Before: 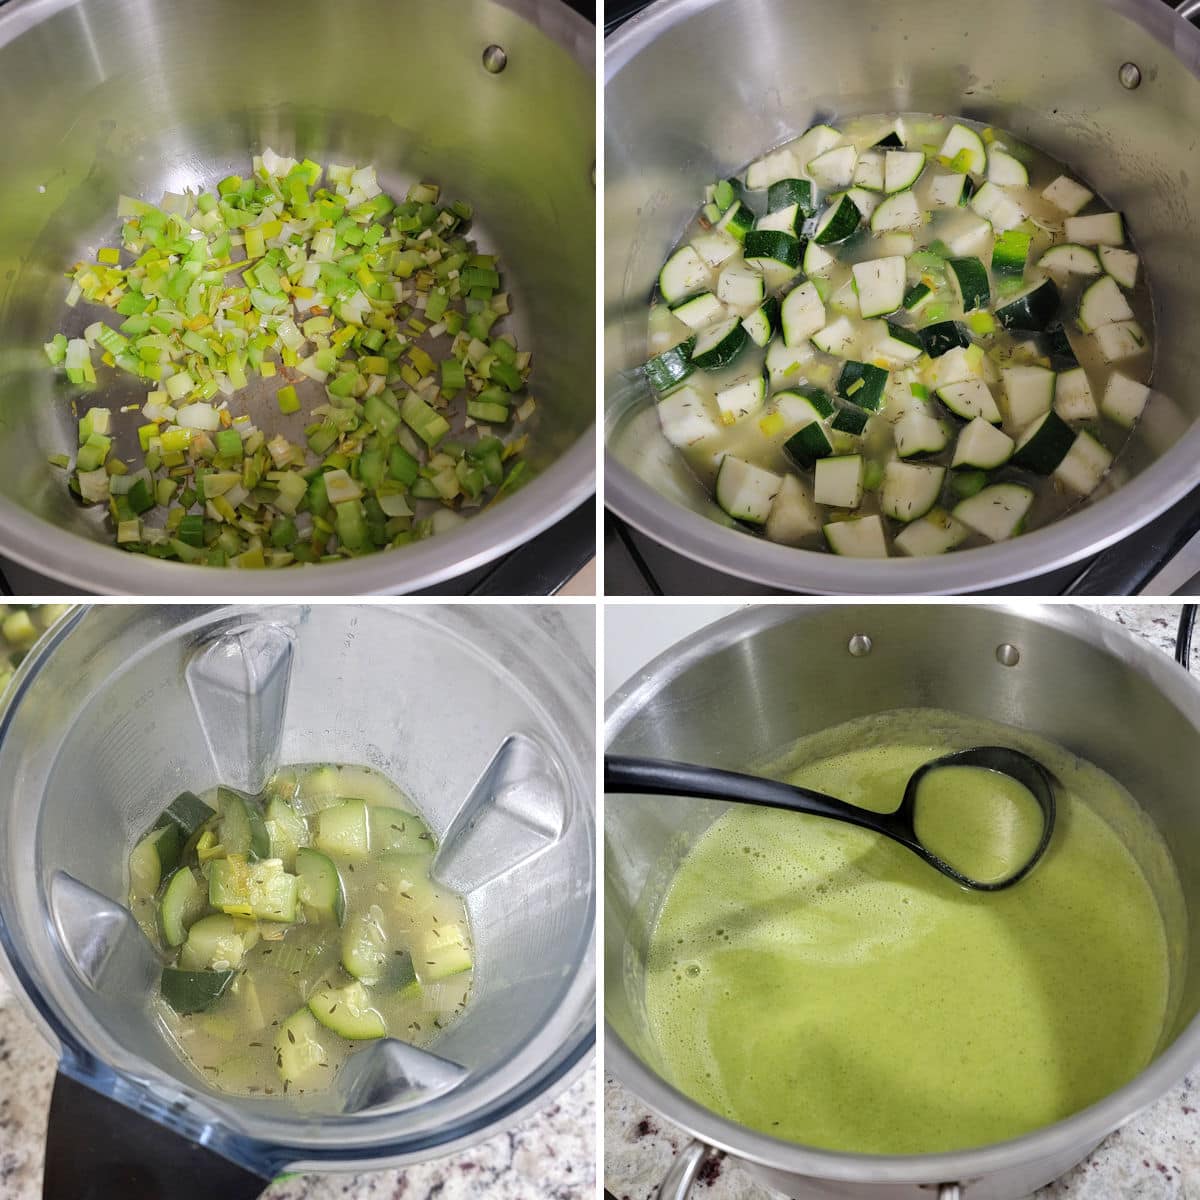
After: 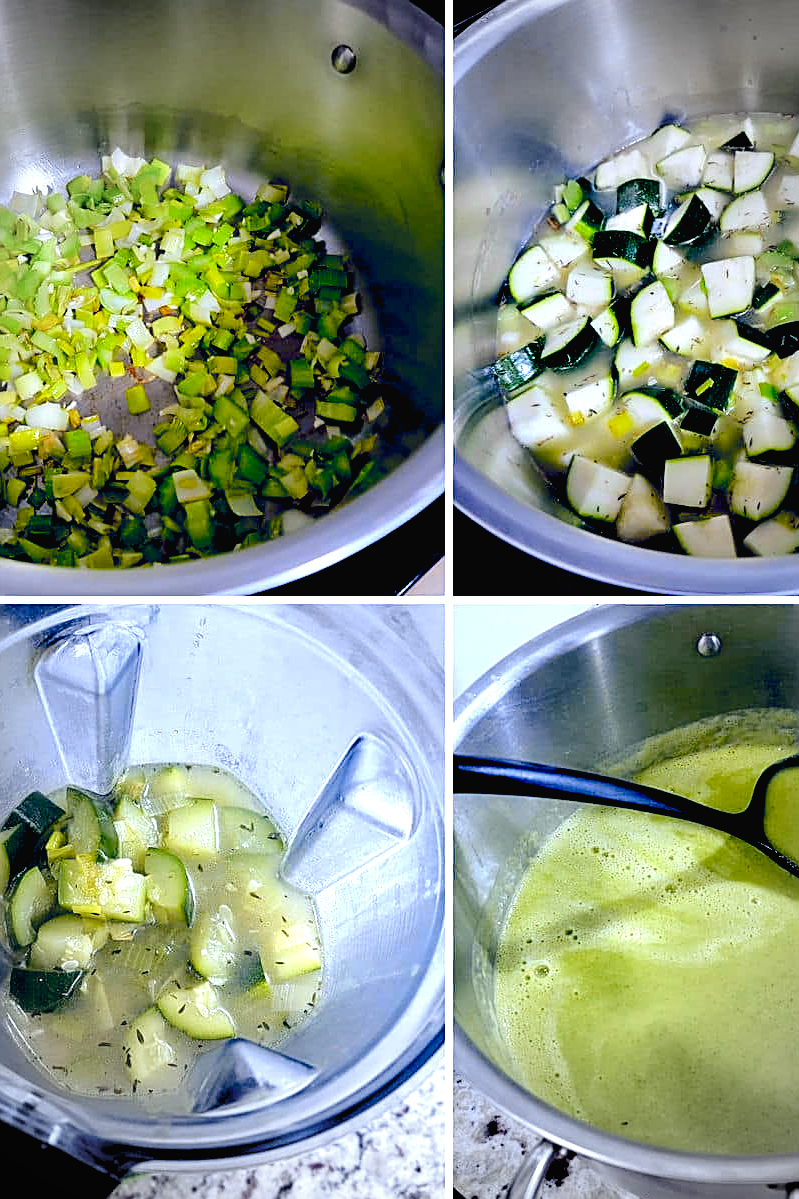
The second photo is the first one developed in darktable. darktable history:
crop and rotate: left 12.648%, right 20.685%
sharpen: on, module defaults
tone curve: curves: ch0 [(0, 0.021) (0.049, 0.044) (0.157, 0.131) (0.365, 0.359) (0.499, 0.517) (0.675, 0.667) (0.856, 0.83) (1, 0.969)]; ch1 [(0, 0) (0.302, 0.309) (0.433, 0.443) (0.472, 0.47) (0.502, 0.503) (0.527, 0.516) (0.564, 0.557) (0.614, 0.645) (0.677, 0.722) (0.859, 0.889) (1, 1)]; ch2 [(0, 0) (0.33, 0.301) (0.447, 0.44) (0.487, 0.496) (0.502, 0.501) (0.535, 0.537) (0.565, 0.558) (0.608, 0.624) (1, 1)], color space Lab, independent channels, preserve colors none
tone equalizer: on, module defaults
color calibration: illuminant as shot in camera, x 0.366, y 0.378, temperature 4425.7 K, saturation algorithm version 1 (2020)
vignetting: fall-off start 67.15%, brightness -0.442, saturation -0.691, width/height ratio 1.011, unbound false
exposure: black level correction 0.04, exposure 0.5 EV, compensate highlight preservation false
color balance rgb: shadows lift › luminance -41.13%, shadows lift › chroma 14.13%, shadows lift › hue 260°, power › luminance -3.76%, power › chroma 0.56%, power › hue 40.37°, highlights gain › luminance 16.81%, highlights gain › chroma 2.94%, highlights gain › hue 260°, global offset › luminance -0.29%, global offset › chroma 0.31%, global offset › hue 260°, perceptual saturation grading › global saturation 20%, perceptual saturation grading › highlights -13.92%, perceptual saturation grading › shadows 50%
